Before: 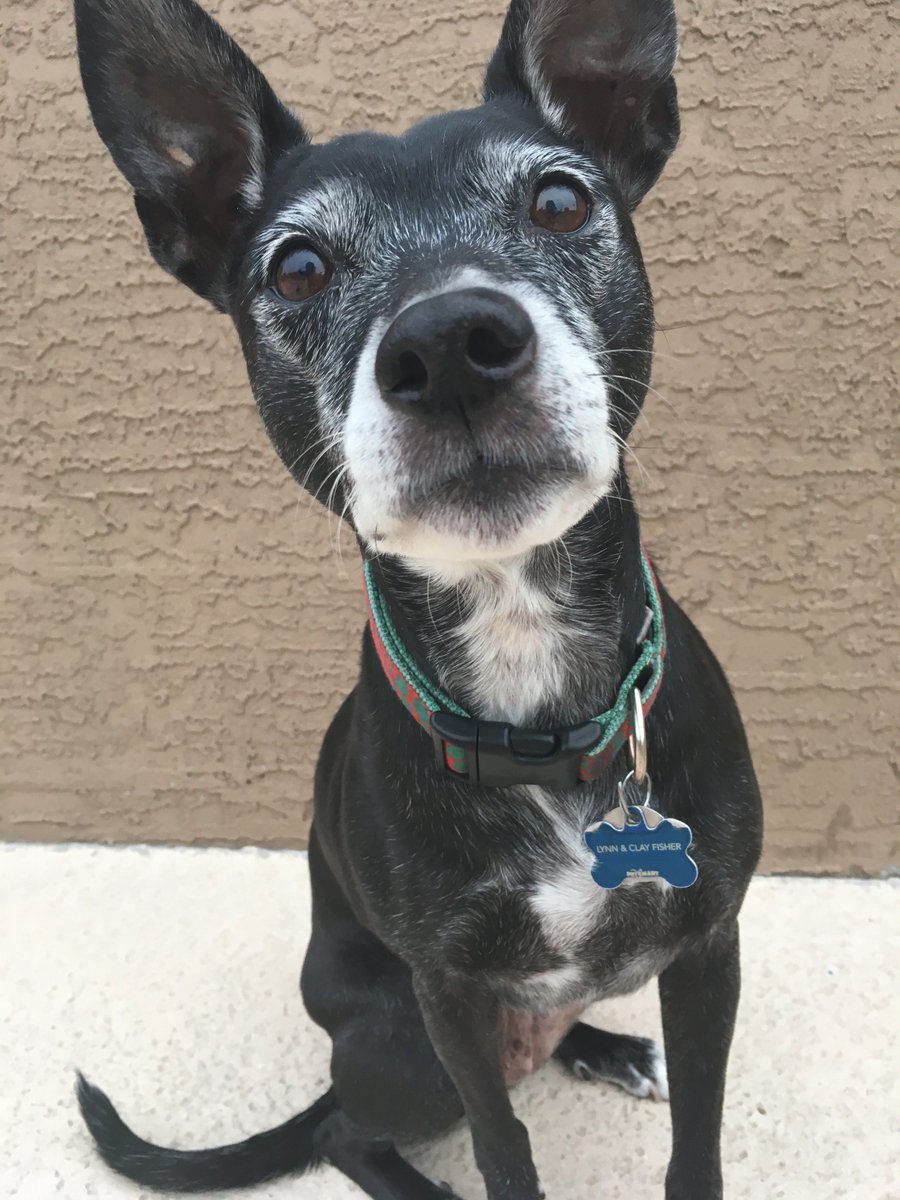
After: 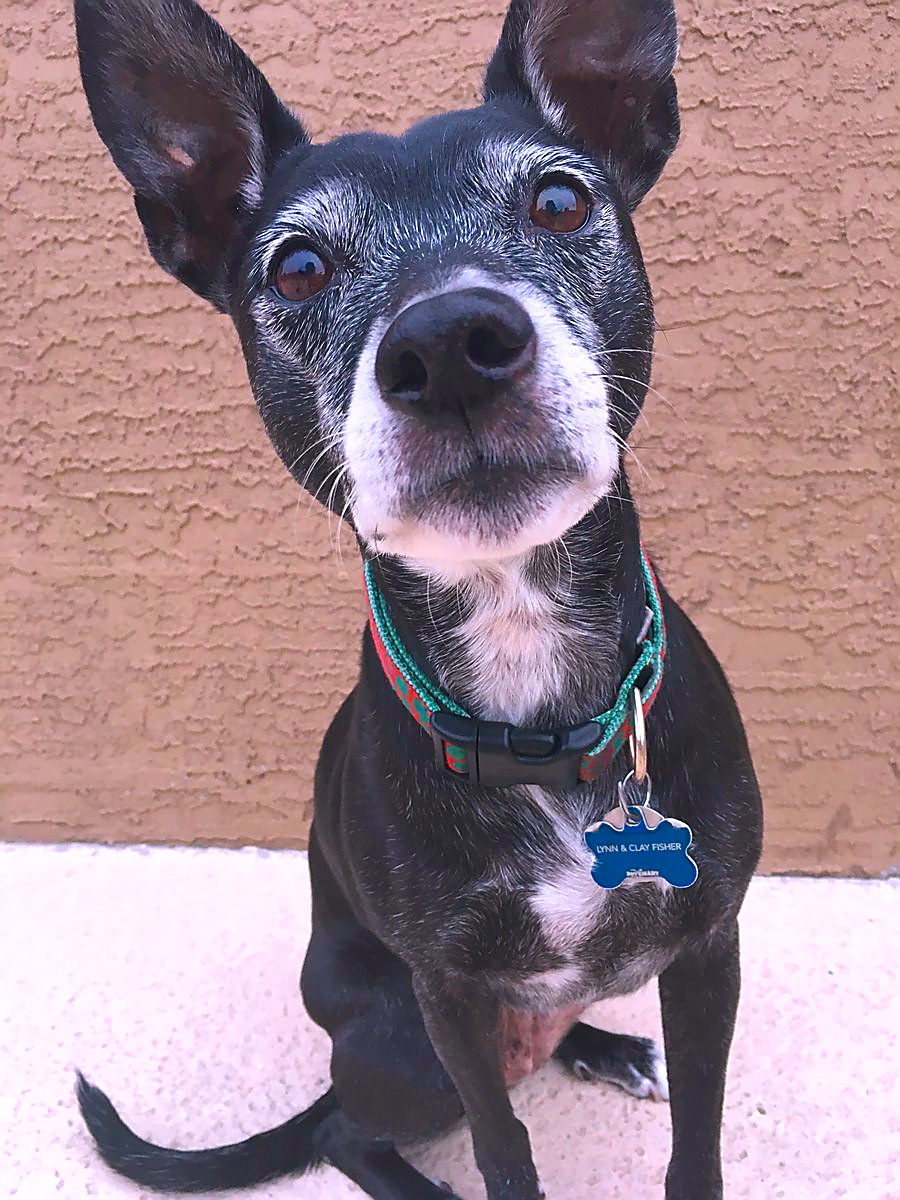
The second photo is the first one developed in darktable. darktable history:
velvia: strength 51%, mid-tones bias 0.51
white balance: red 1.066, blue 1.119
sharpen: radius 1.4, amount 1.25, threshold 0.7
